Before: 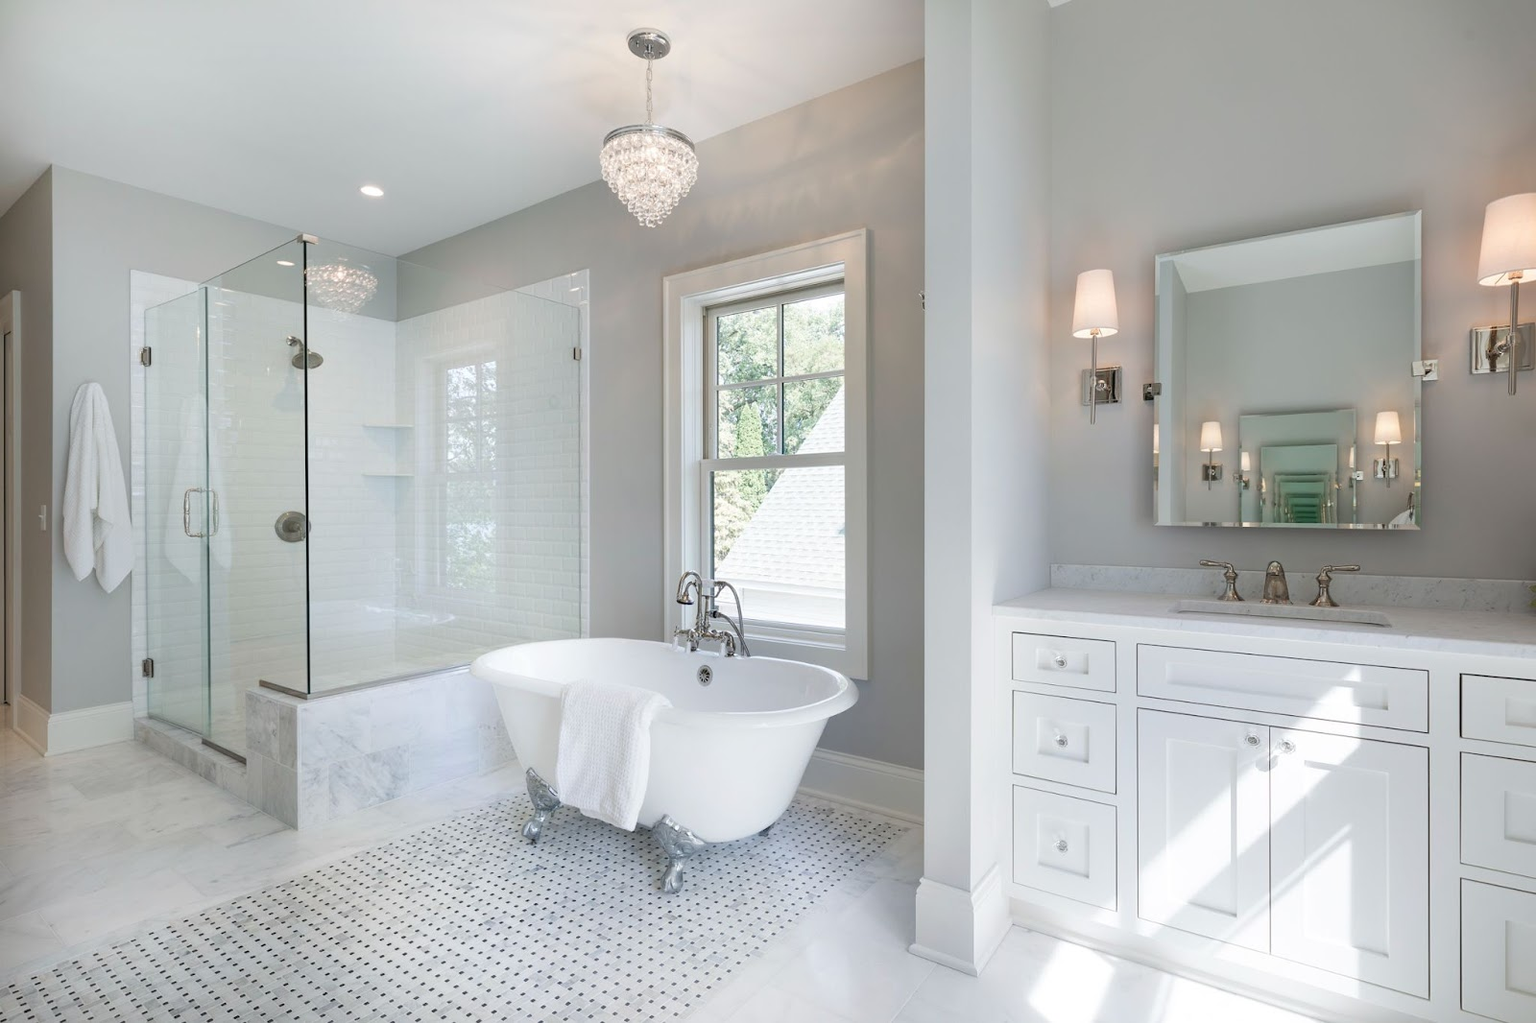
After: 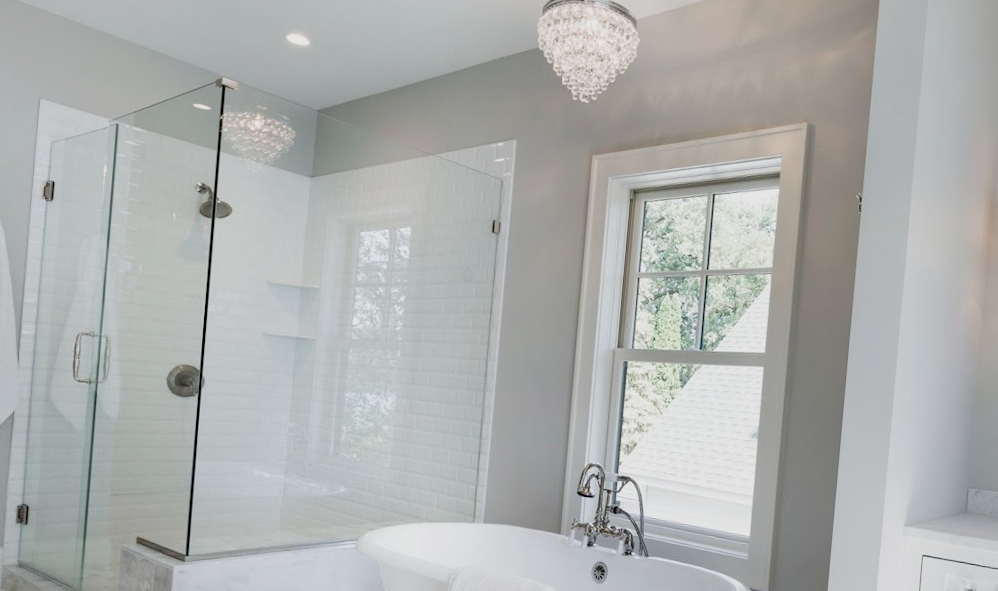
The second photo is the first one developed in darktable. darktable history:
filmic rgb: middle gray luminance 21.73%, black relative exposure -14 EV, white relative exposure 2.96 EV, threshold 6 EV, target black luminance 0%, hardness 8.81, latitude 59.69%, contrast 1.208, highlights saturation mix 5%, shadows ↔ highlights balance 41.6%, add noise in highlights 0, color science v3 (2019), use custom middle-gray values true, iterations of high-quality reconstruction 0, contrast in highlights soft, enable highlight reconstruction true
crop and rotate: angle -4.99°, left 2.122%, top 6.945%, right 27.566%, bottom 30.519%
